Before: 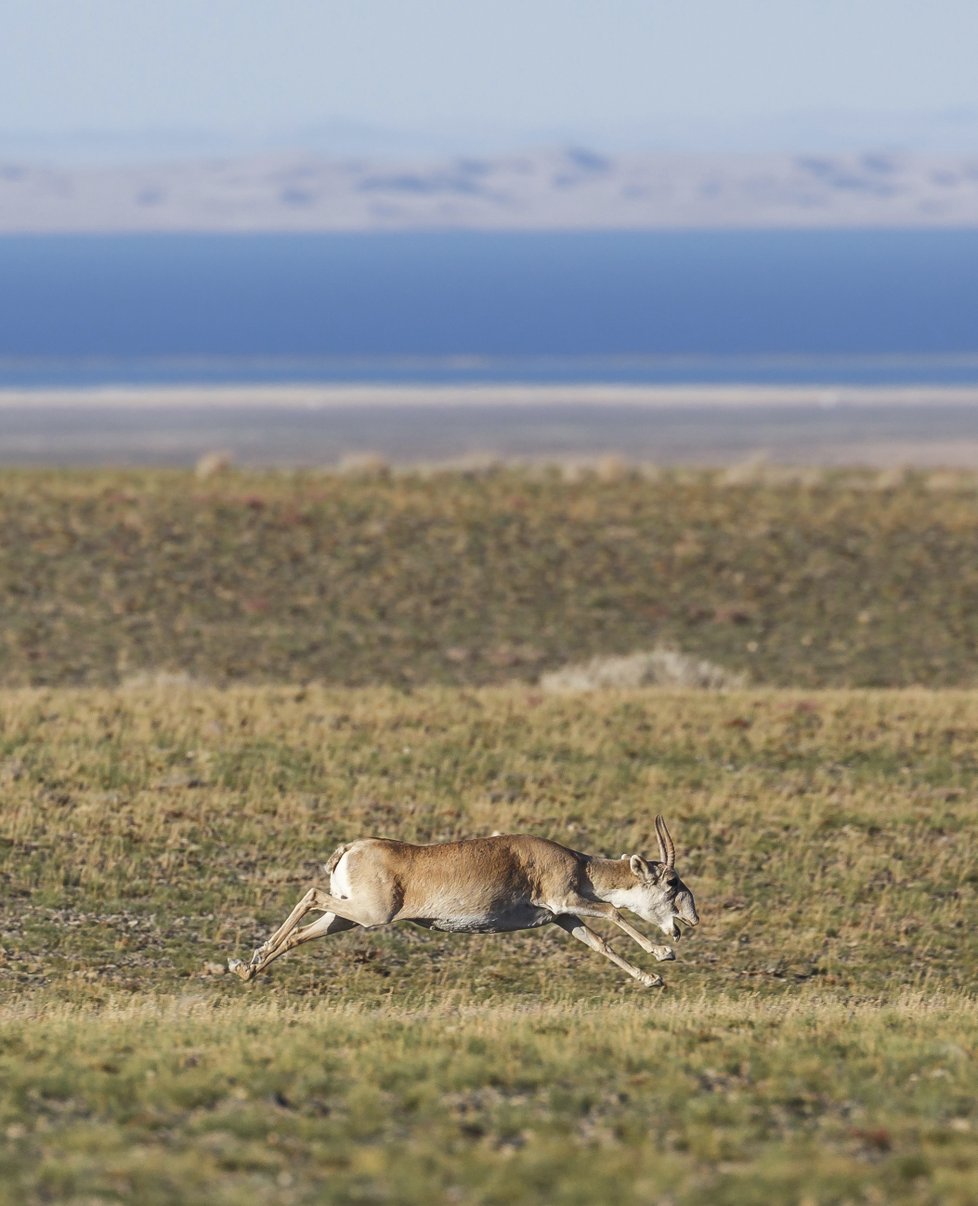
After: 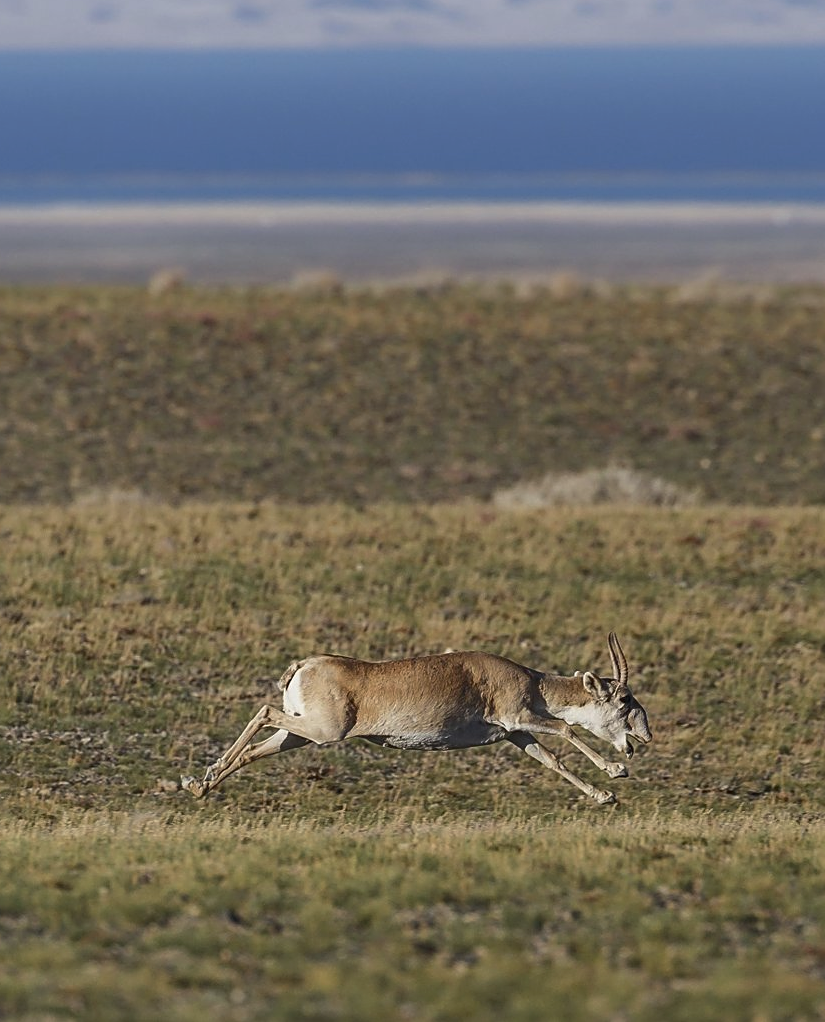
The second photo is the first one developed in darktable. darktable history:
crop and rotate: left 4.861%, top 15.197%, right 10.7%
sharpen: on, module defaults
base curve: curves: ch0 [(0, 0) (0.303, 0.277) (1, 1)], preserve colors none
tone equalizer: -8 EV 0.251 EV, -7 EV 0.422 EV, -6 EV 0.438 EV, -5 EV 0.24 EV, -3 EV -0.263 EV, -2 EV -0.438 EV, -1 EV -0.414 EV, +0 EV -0.226 EV
